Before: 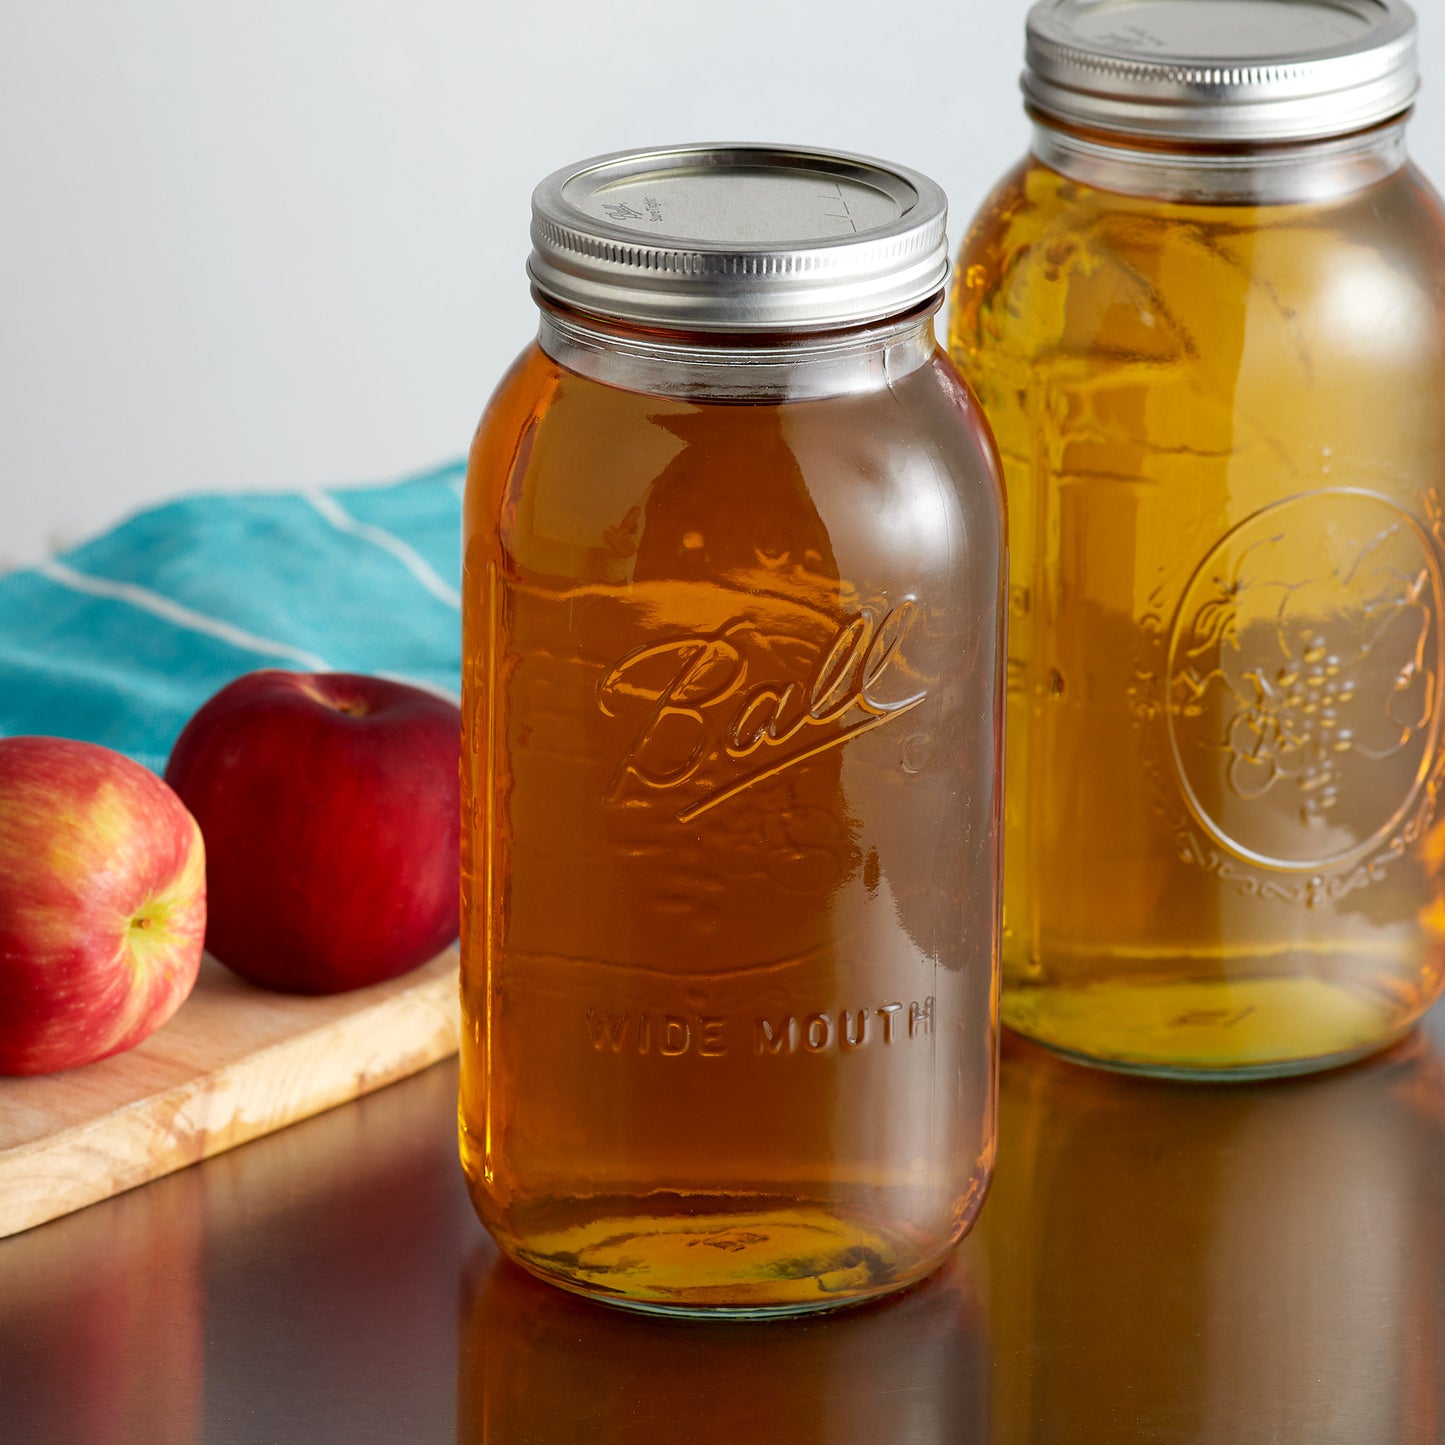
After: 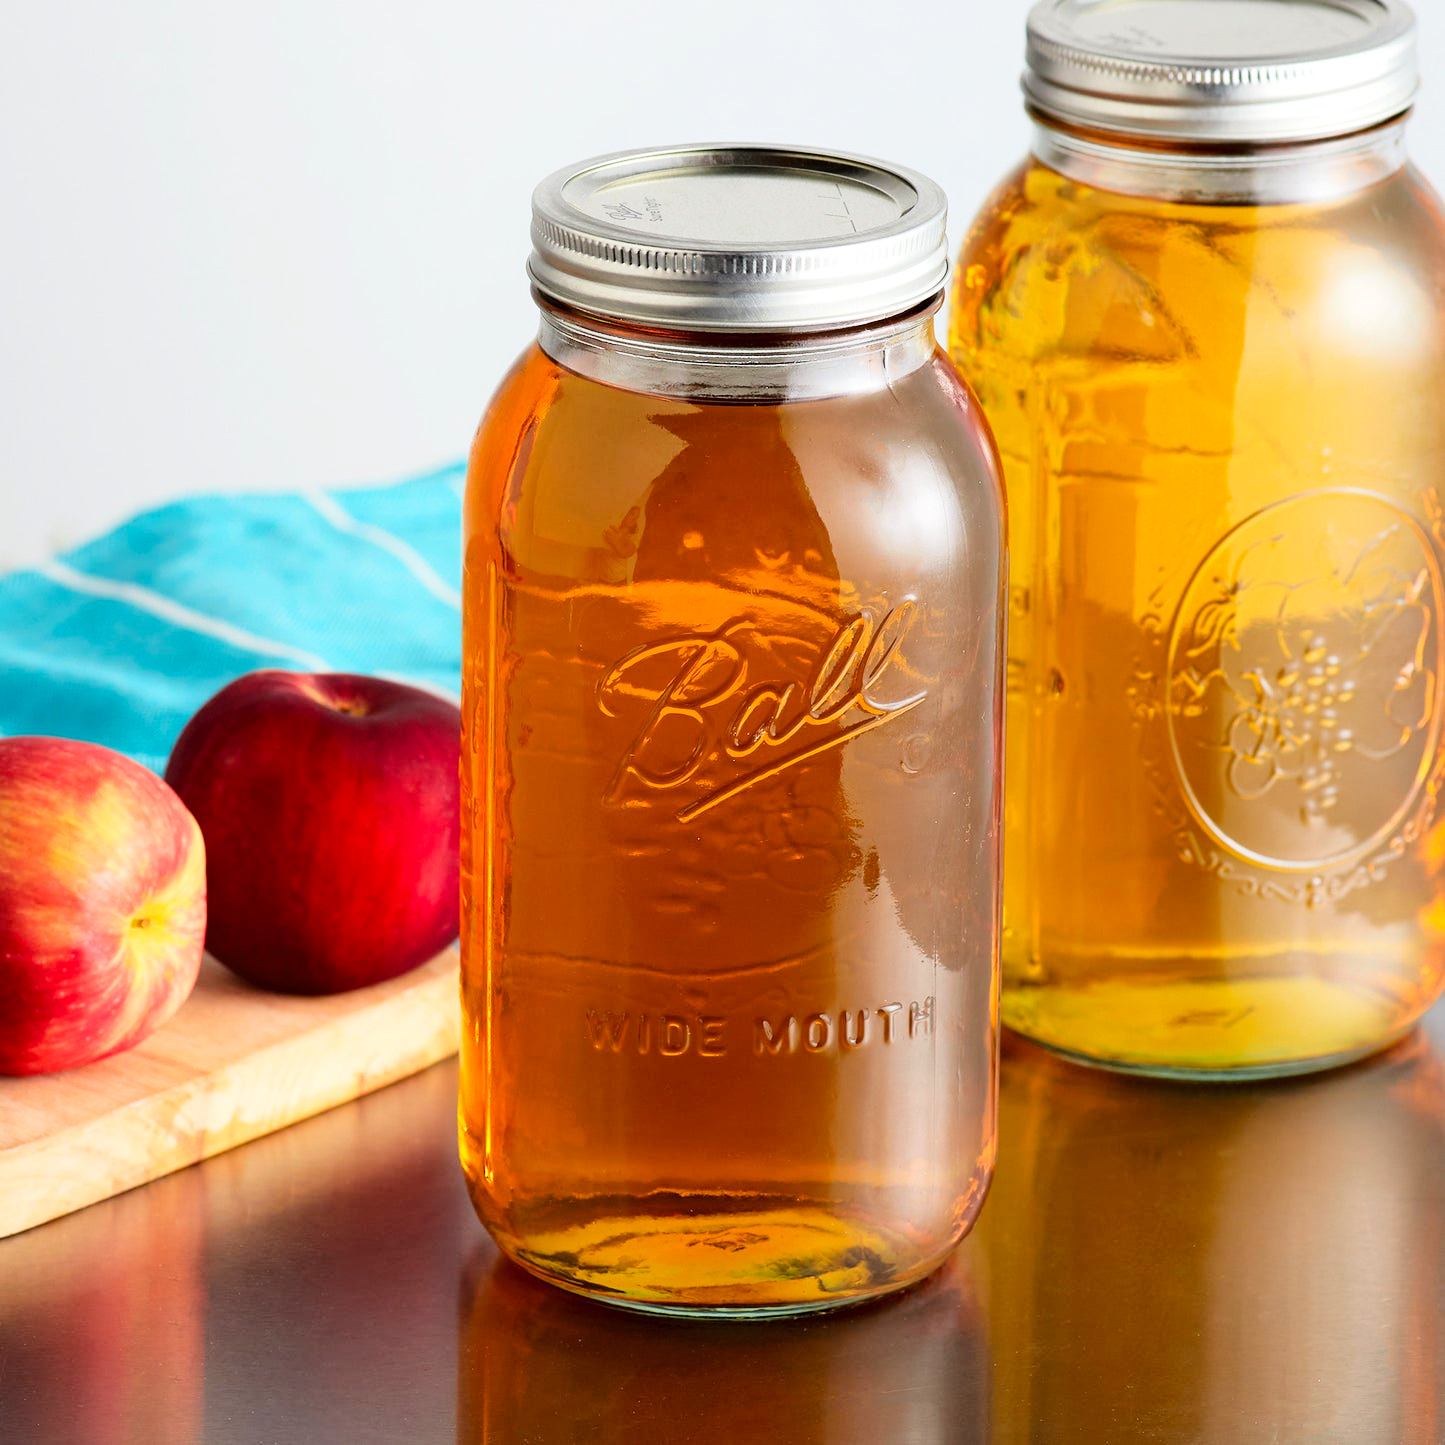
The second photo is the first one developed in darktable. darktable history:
tone curve: curves: ch0 [(0, 0) (0.003, 0.003) (0.011, 0.01) (0.025, 0.023) (0.044, 0.041) (0.069, 0.064) (0.1, 0.094) (0.136, 0.143) (0.177, 0.205) (0.224, 0.281) (0.277, 0.367) (0.335, 0.457) (0.399, 0.542) (0.468, 0.629) (0.543, 0.711) (0.623, 0.788) (0.709, 0.863) (0.801, 0.912) (0.898, 0.955) (1, 1)], color space Lab, linked channels, preserve colors none
